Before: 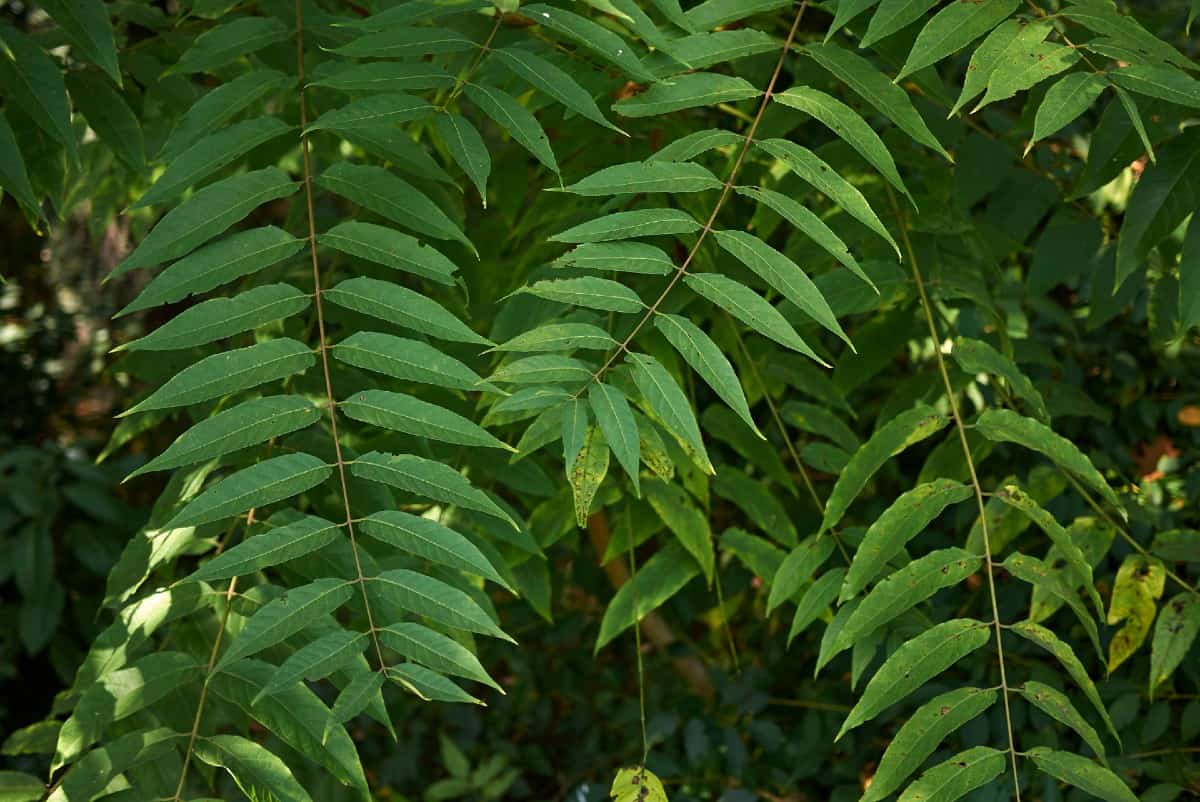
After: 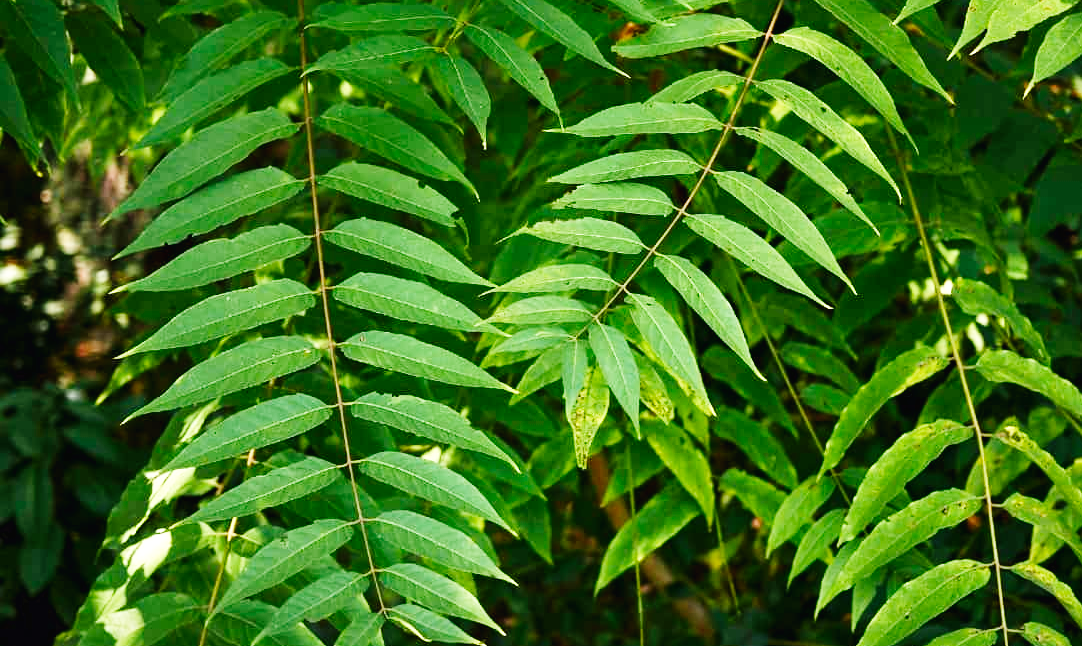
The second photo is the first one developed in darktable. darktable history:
crop: top 7.394%, right 9.813%, bottom 12.046%
base curve: curves: ch0 [(0, 0.003) (0.001, 0.002) (0.006, 0.004) (0.02, 0.022) (0.048, 0.086) (0.094, 0.234) (0.162, 0.431) (0.258, 0.629) (0.385, 0.8) (0.548, 0.918) (0.751, 0.988) (1, 1)], preserve colors none
